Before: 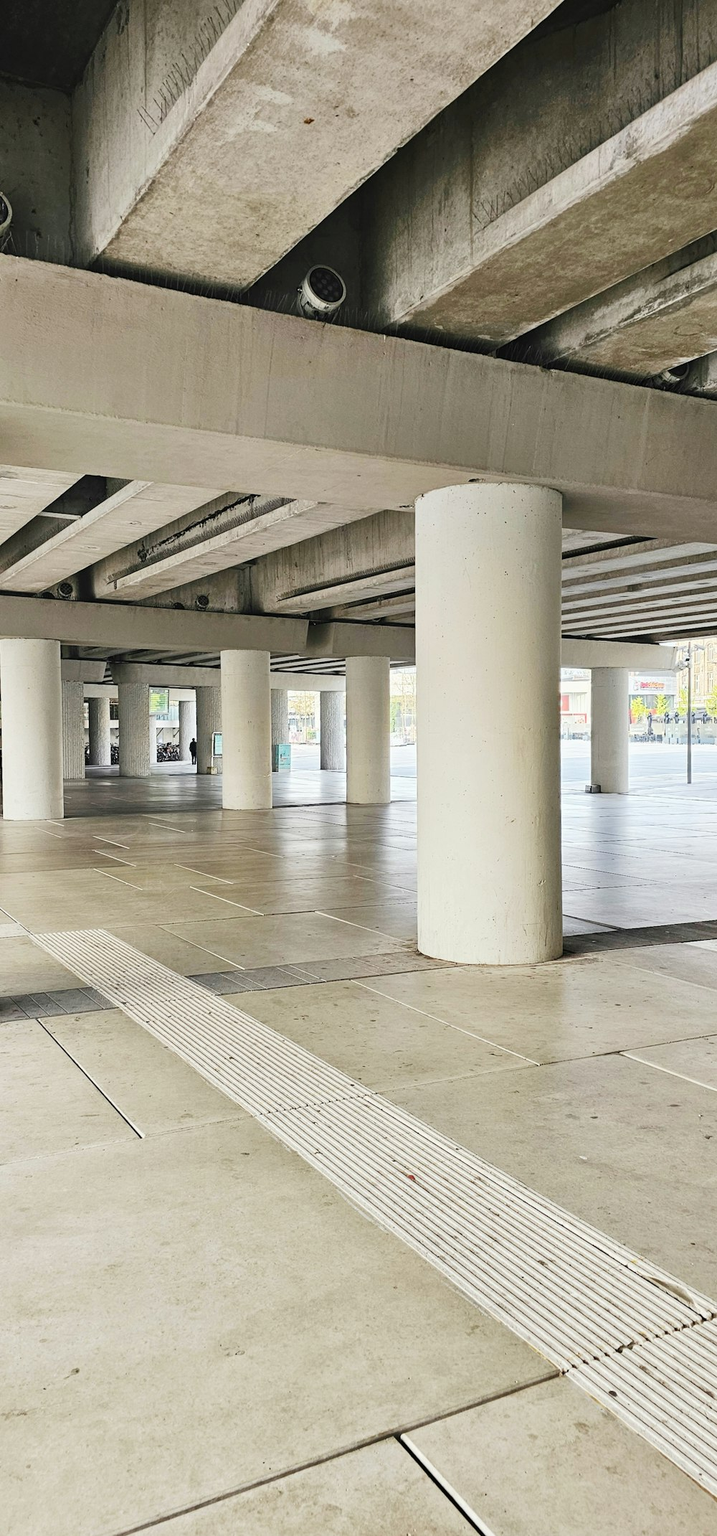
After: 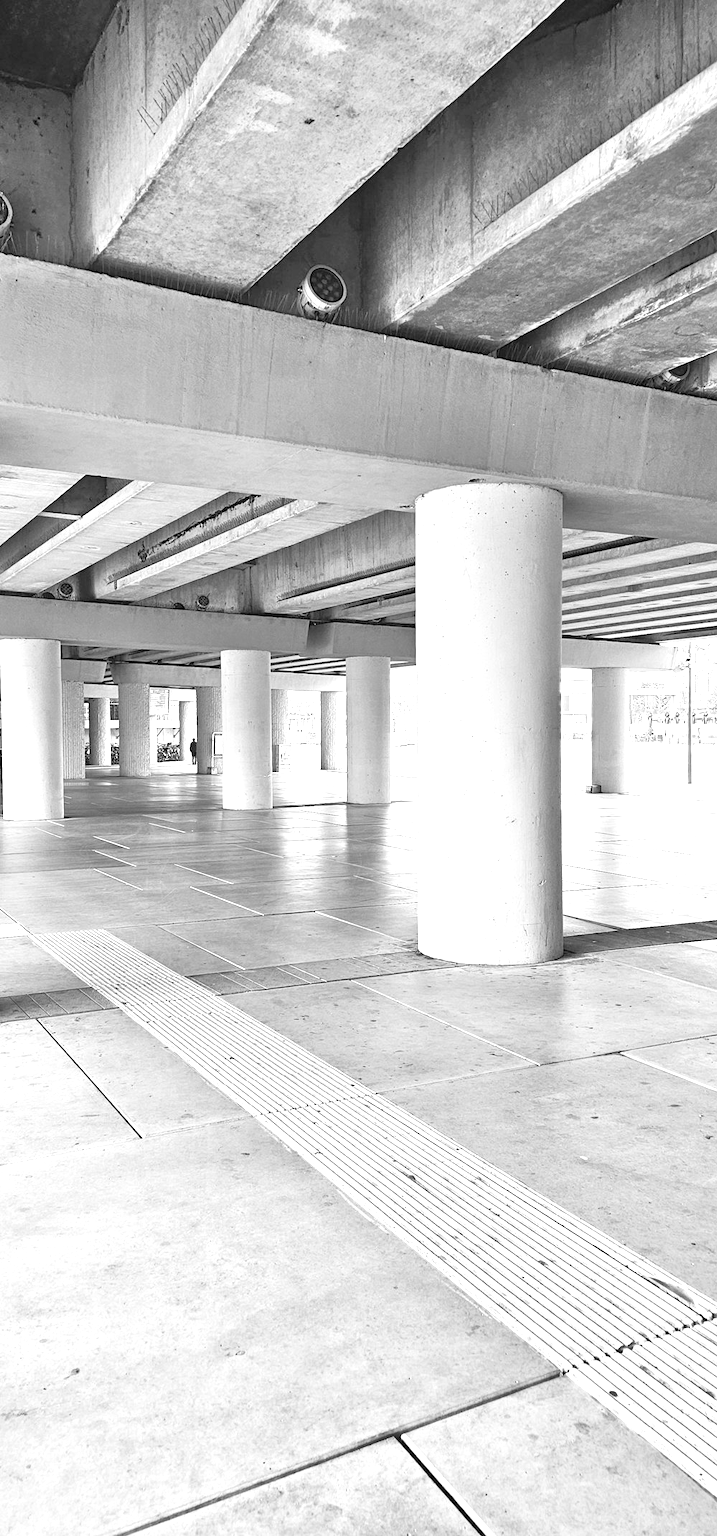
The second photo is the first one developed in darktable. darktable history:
tone equalizer: -7 EV 0.149 EV, -6 EV 0.576 EV, -5 EV 1.19 EV, -4 EV 1.33 EV, -3 EV 1.16 EV, -2 EV 0.6 EV, -1 EV 0.163 EV
color calibration: output gray [0.23, 0.37, 0.4, 0], illuminant as shot in camera, x 0.482, y 0.431, temperature 2435.4 K
